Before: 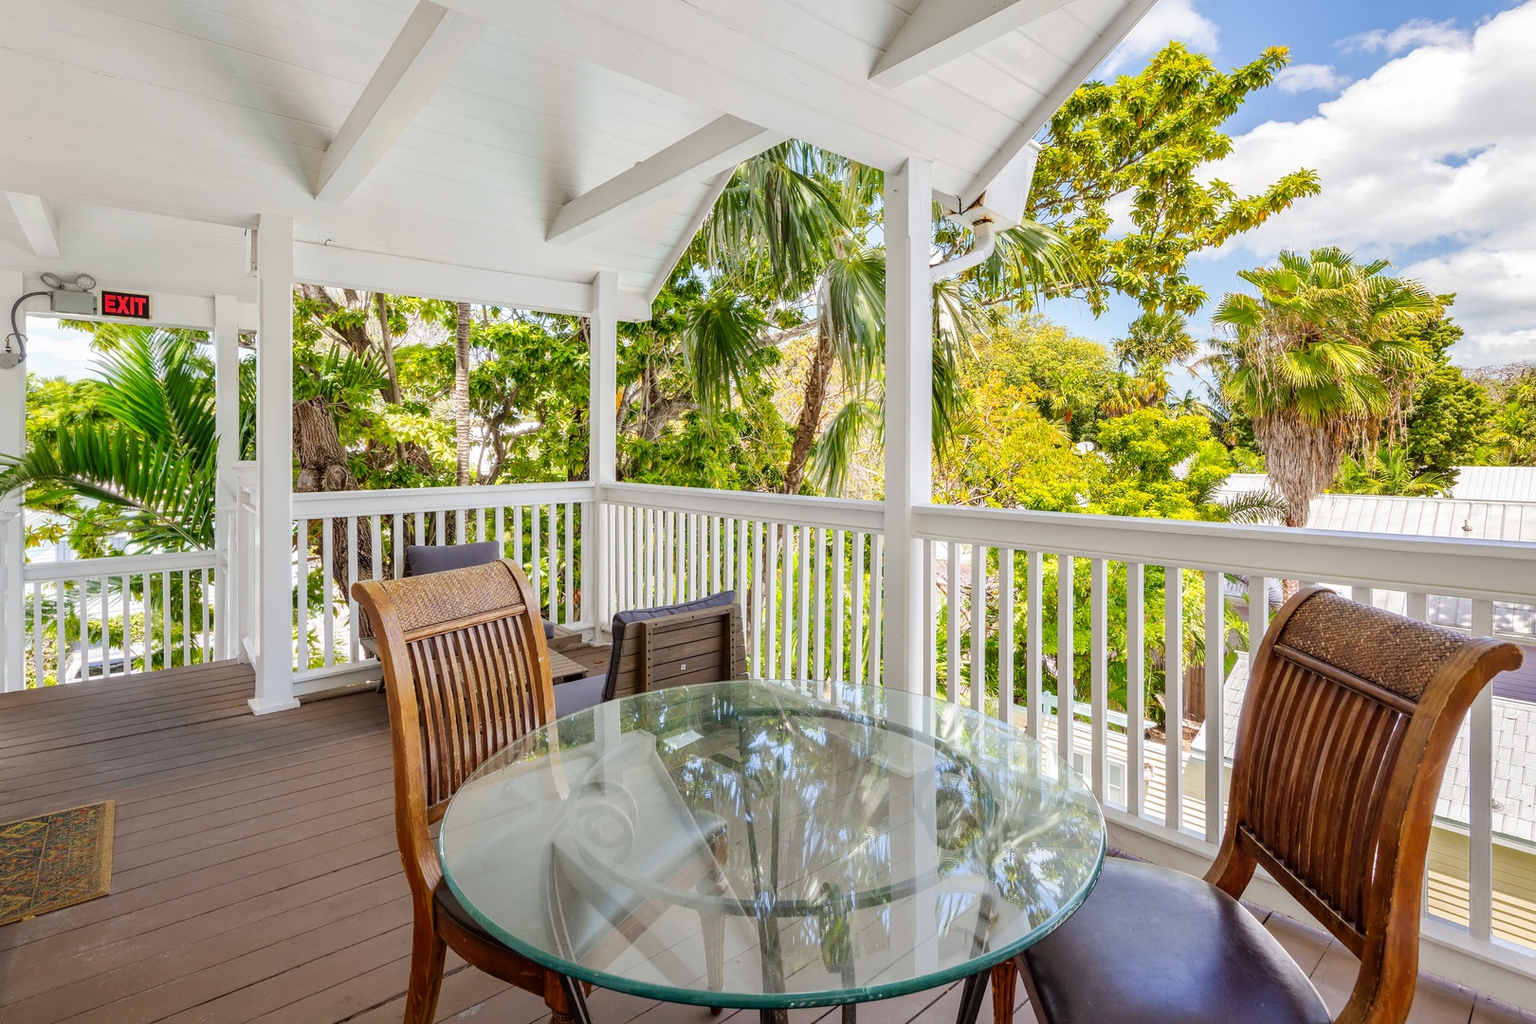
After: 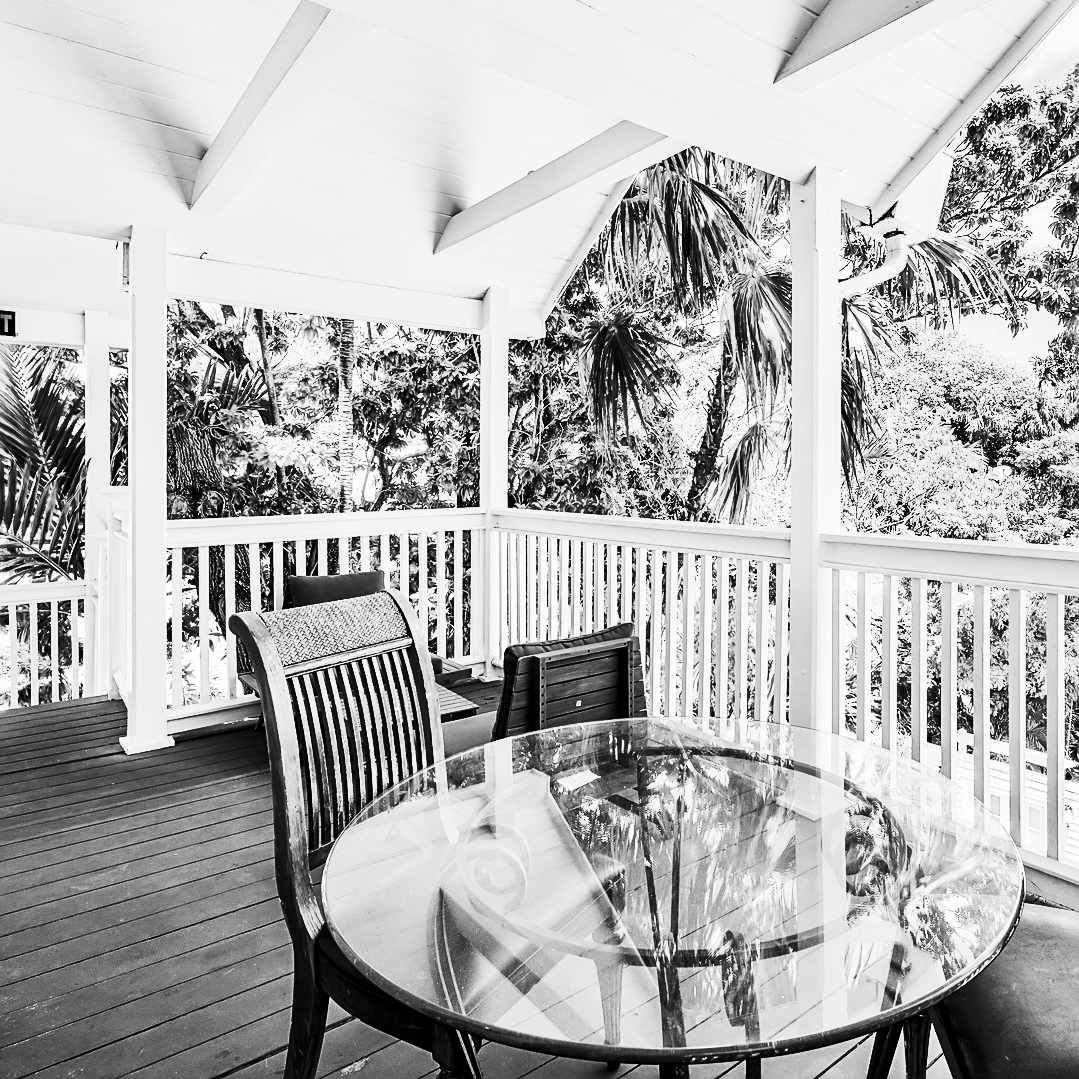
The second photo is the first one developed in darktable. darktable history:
crop and rotate: left 8.786%, right 24.548%
sharpen: on, module defaults
tone curve: curves: ch0 [(0, 0) (0.055, 0.057) (0.258, 0.307) (0.434, 0.543) (0.517, 0.657) (0.745, 0.874) (1, 1)]; ch1 [(0, 0) (0.346, 0.307) (0.418, 0.383) (0.46, 0.439) (0.482, 0.493) (0.502, 0.497) (0.517, 0.506) (0.55, 0.561) (0.588, 0.61) (0.646, 0.688) (1, 1)]; ch2 [(0, 0) (0.346, 0.34) (0.431, 0.45) (0.485, 0.499) (0.5, 0.503) (0.527, 0.508) (0.545, 0.562) (0.679, 0.706) (1, 1)], color space Lab, independent channels, preserve colors none
tone equalizer: -8 EV 0.25 EV, -7 EV 0.417 EV, -6 EV 0.417 EV, -5 EV 0.25 EV, -3 EV -0.25 EV, -2 EV -0.417 EV, -1 EV -0.417 EV, +0 EV -0.25 EV, edges refinement/feathering 500, mask exposure compensation -1.57 EV, preserve details guided filter
contrast brightness saturation: contrast 0.5, saturation -0.1
monochrome: on, module defaults
contrast equalizer: y [[0.535, 0.543, 0.548, 0.548, 0.542, 0.532], [0.5 ×6], [0.5 ×6], [0 ×6], [0 ×6]]
